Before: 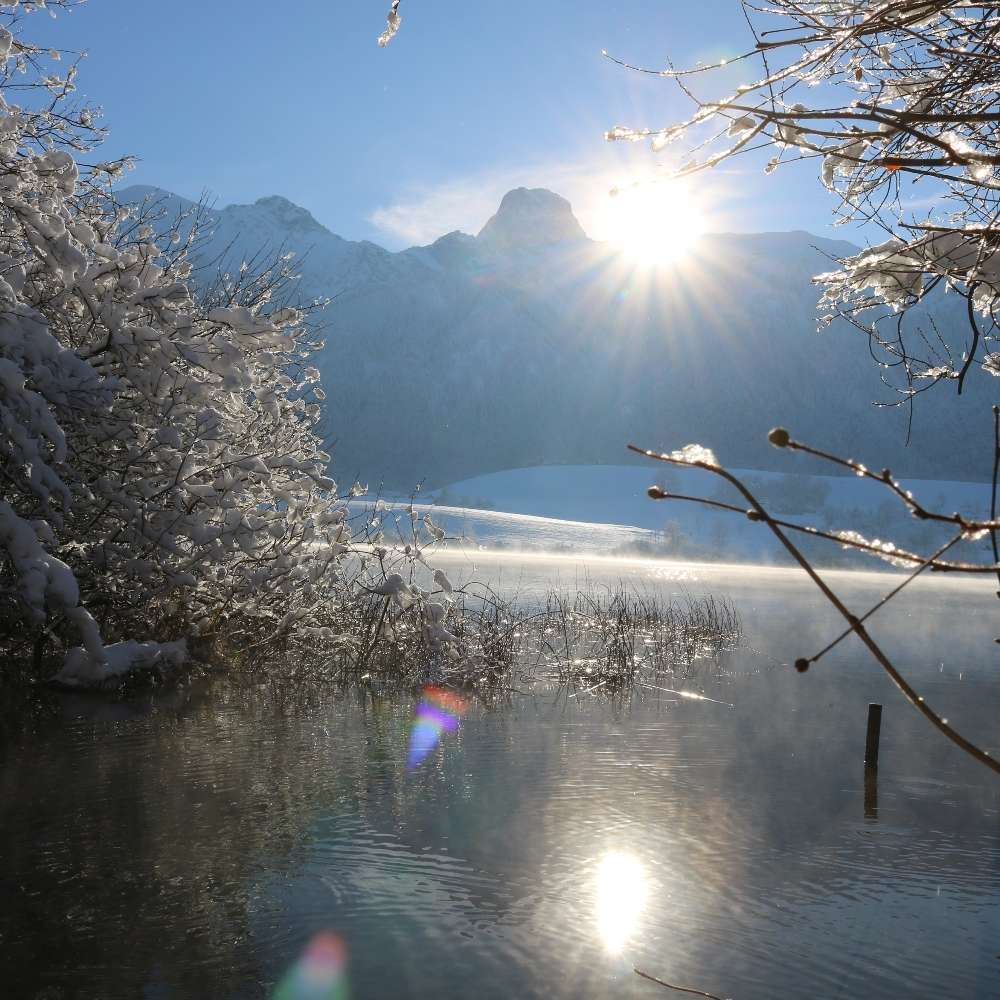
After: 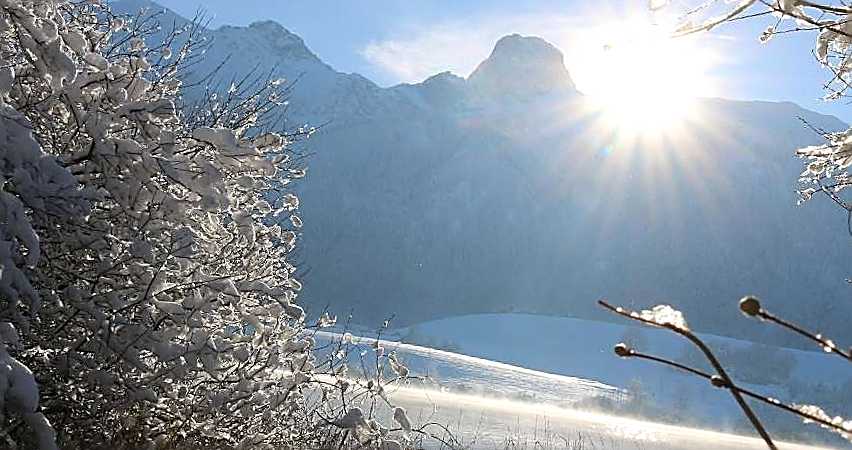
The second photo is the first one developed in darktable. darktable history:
sharpen: radius 1.685, amount 1.294
rotate and perspective: rotation 5.12°, automatic cropping off
exposure: exposure 0.2 EV, compensate highlight preservation false
crop: left 7.036%, top 18.398%, right 14.379%, bottom 40.043%
